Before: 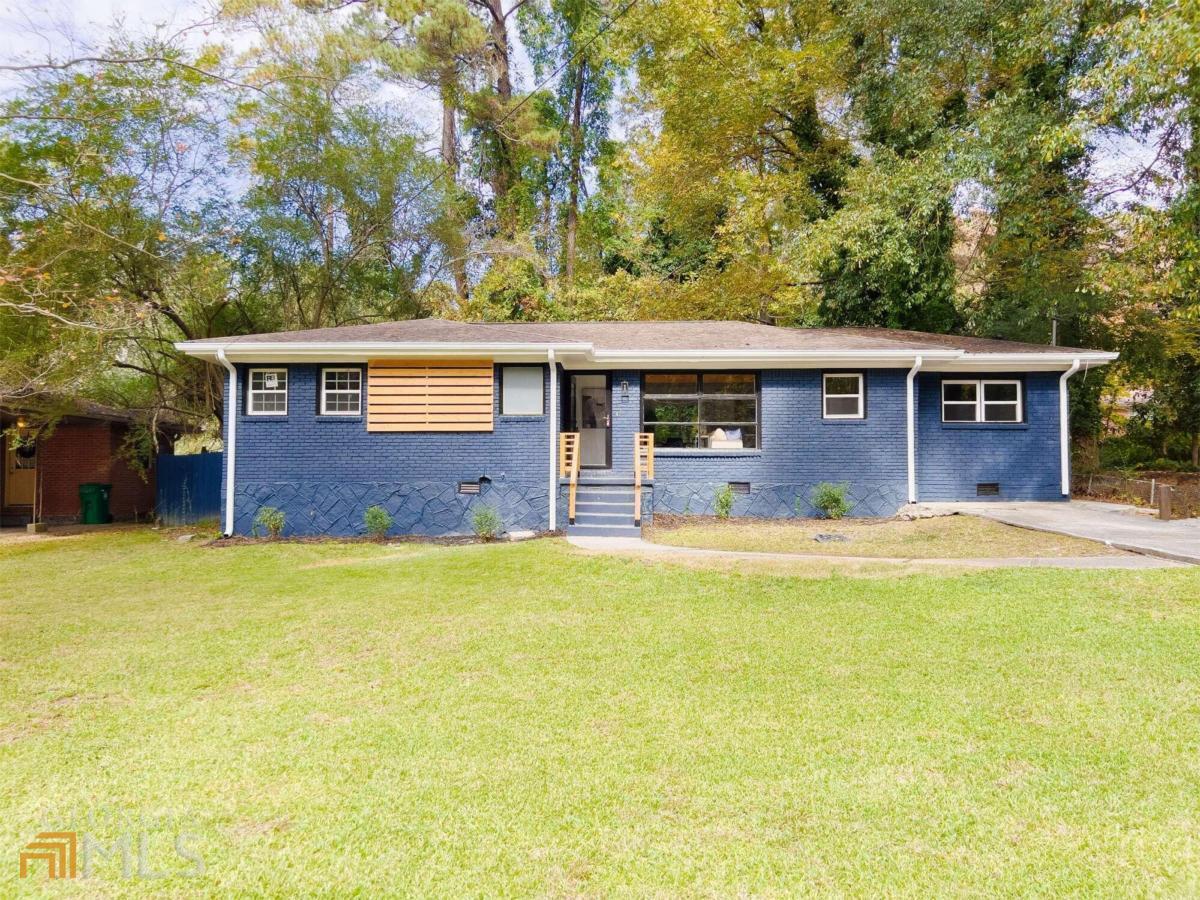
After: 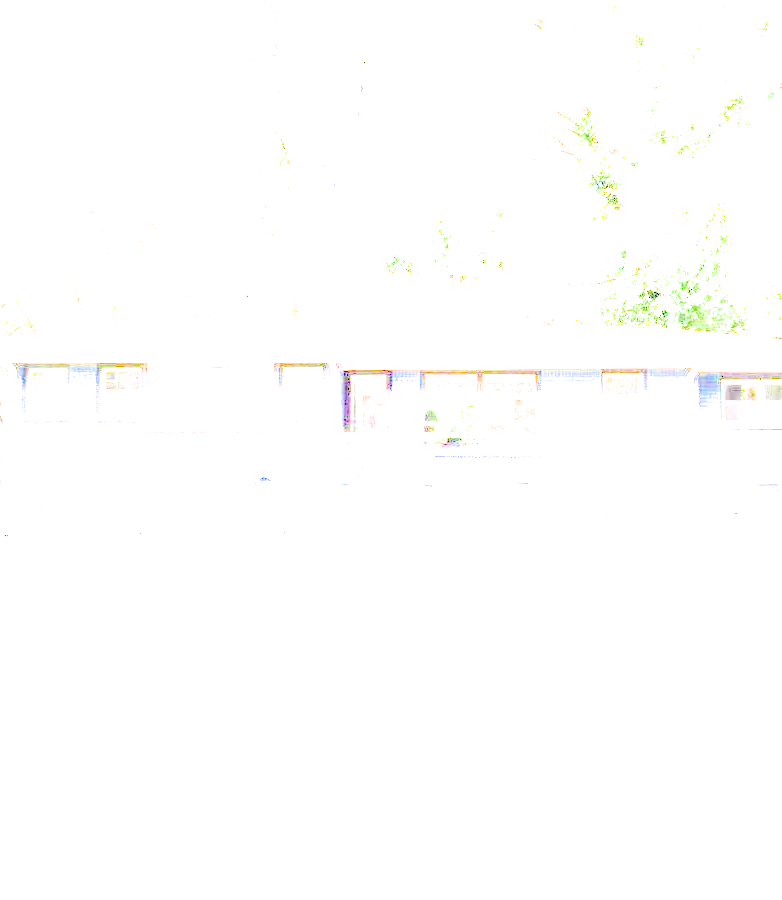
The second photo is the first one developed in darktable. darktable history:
crop and rotate: left 18.406%, right 16.4%
exposure: exposure 7.9 EV, compensate exposure bias true, compensate highlight preservation false
filmic rgb: black relative exposure -7.65 EV, white relative exposure 4.56 EV, hardness 3.61, contrast 0.986
